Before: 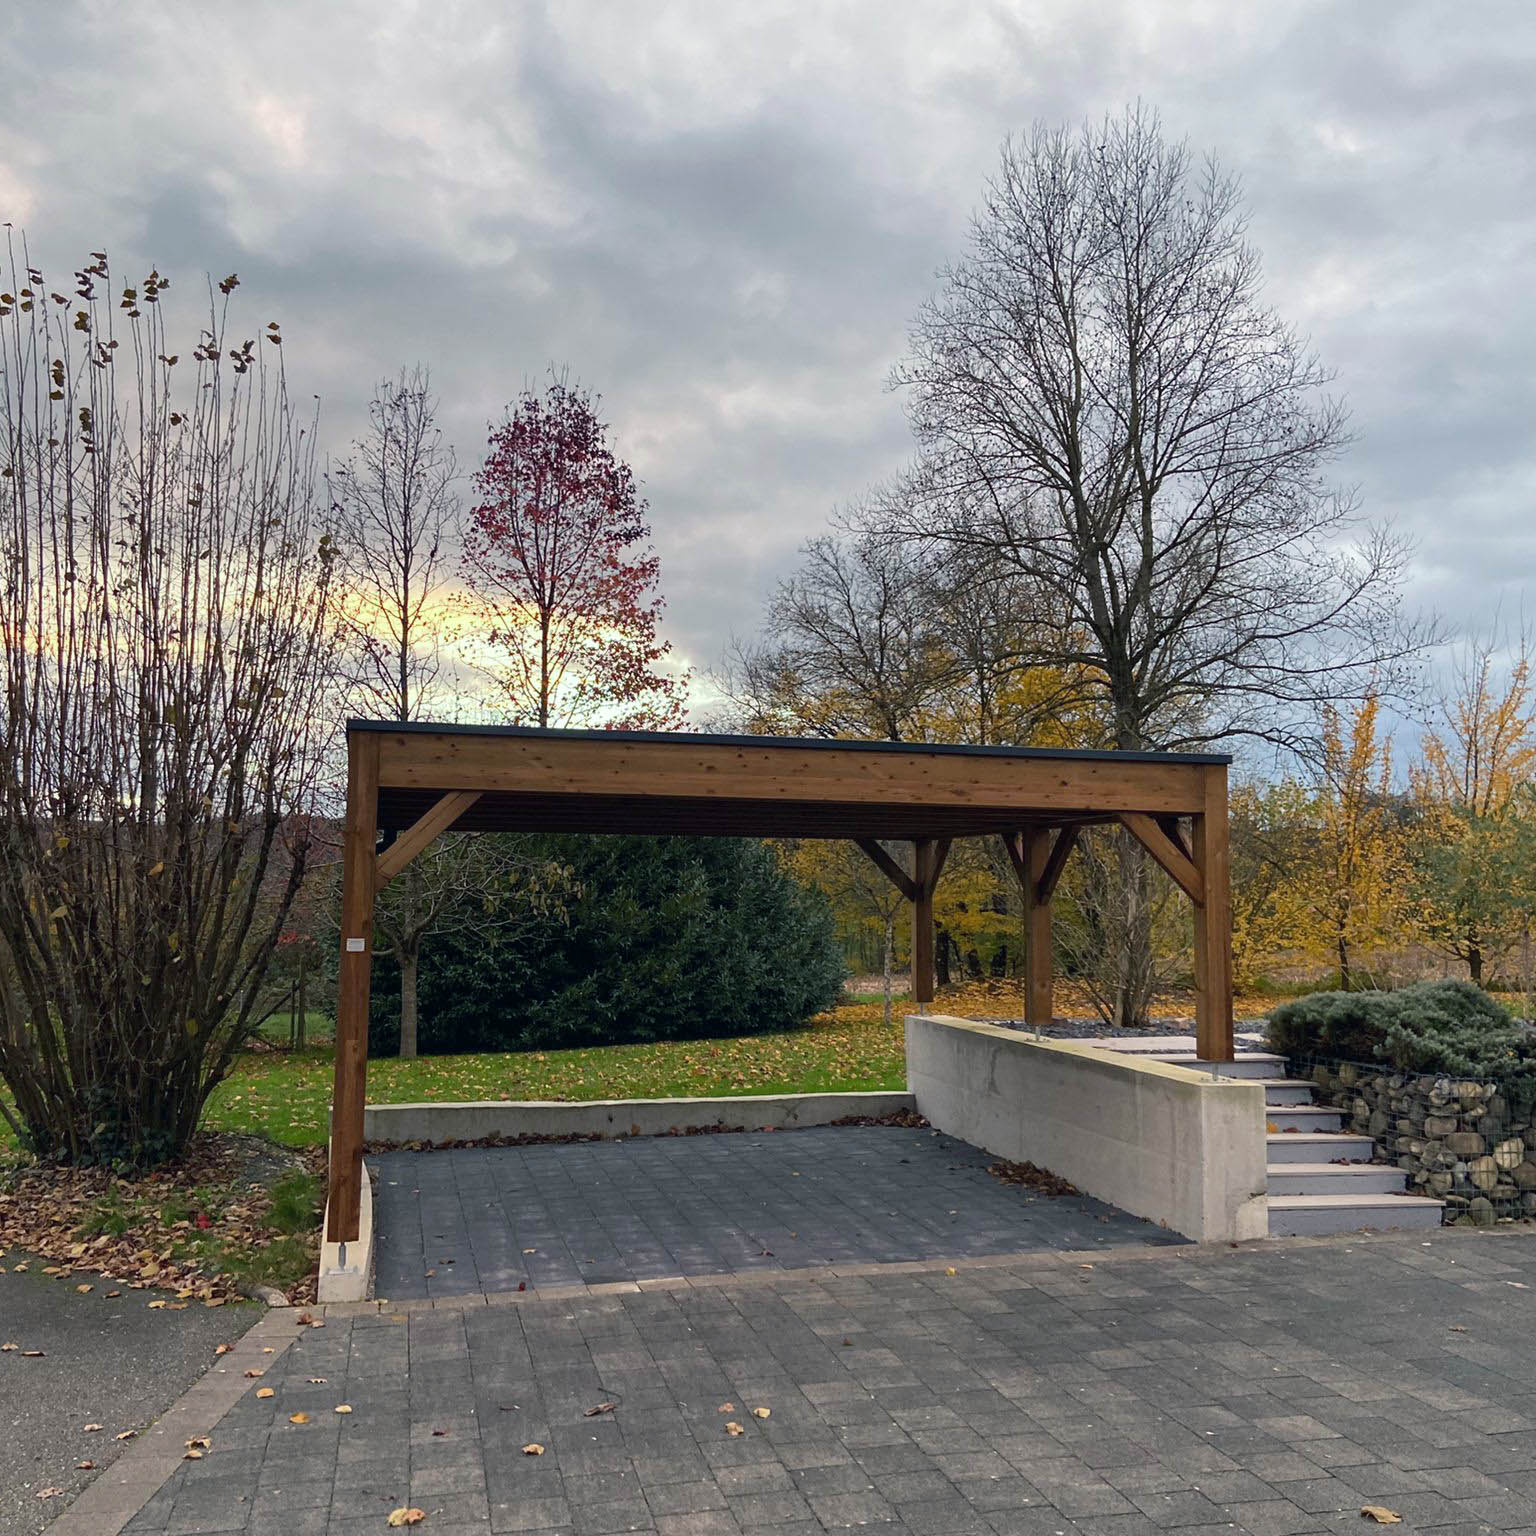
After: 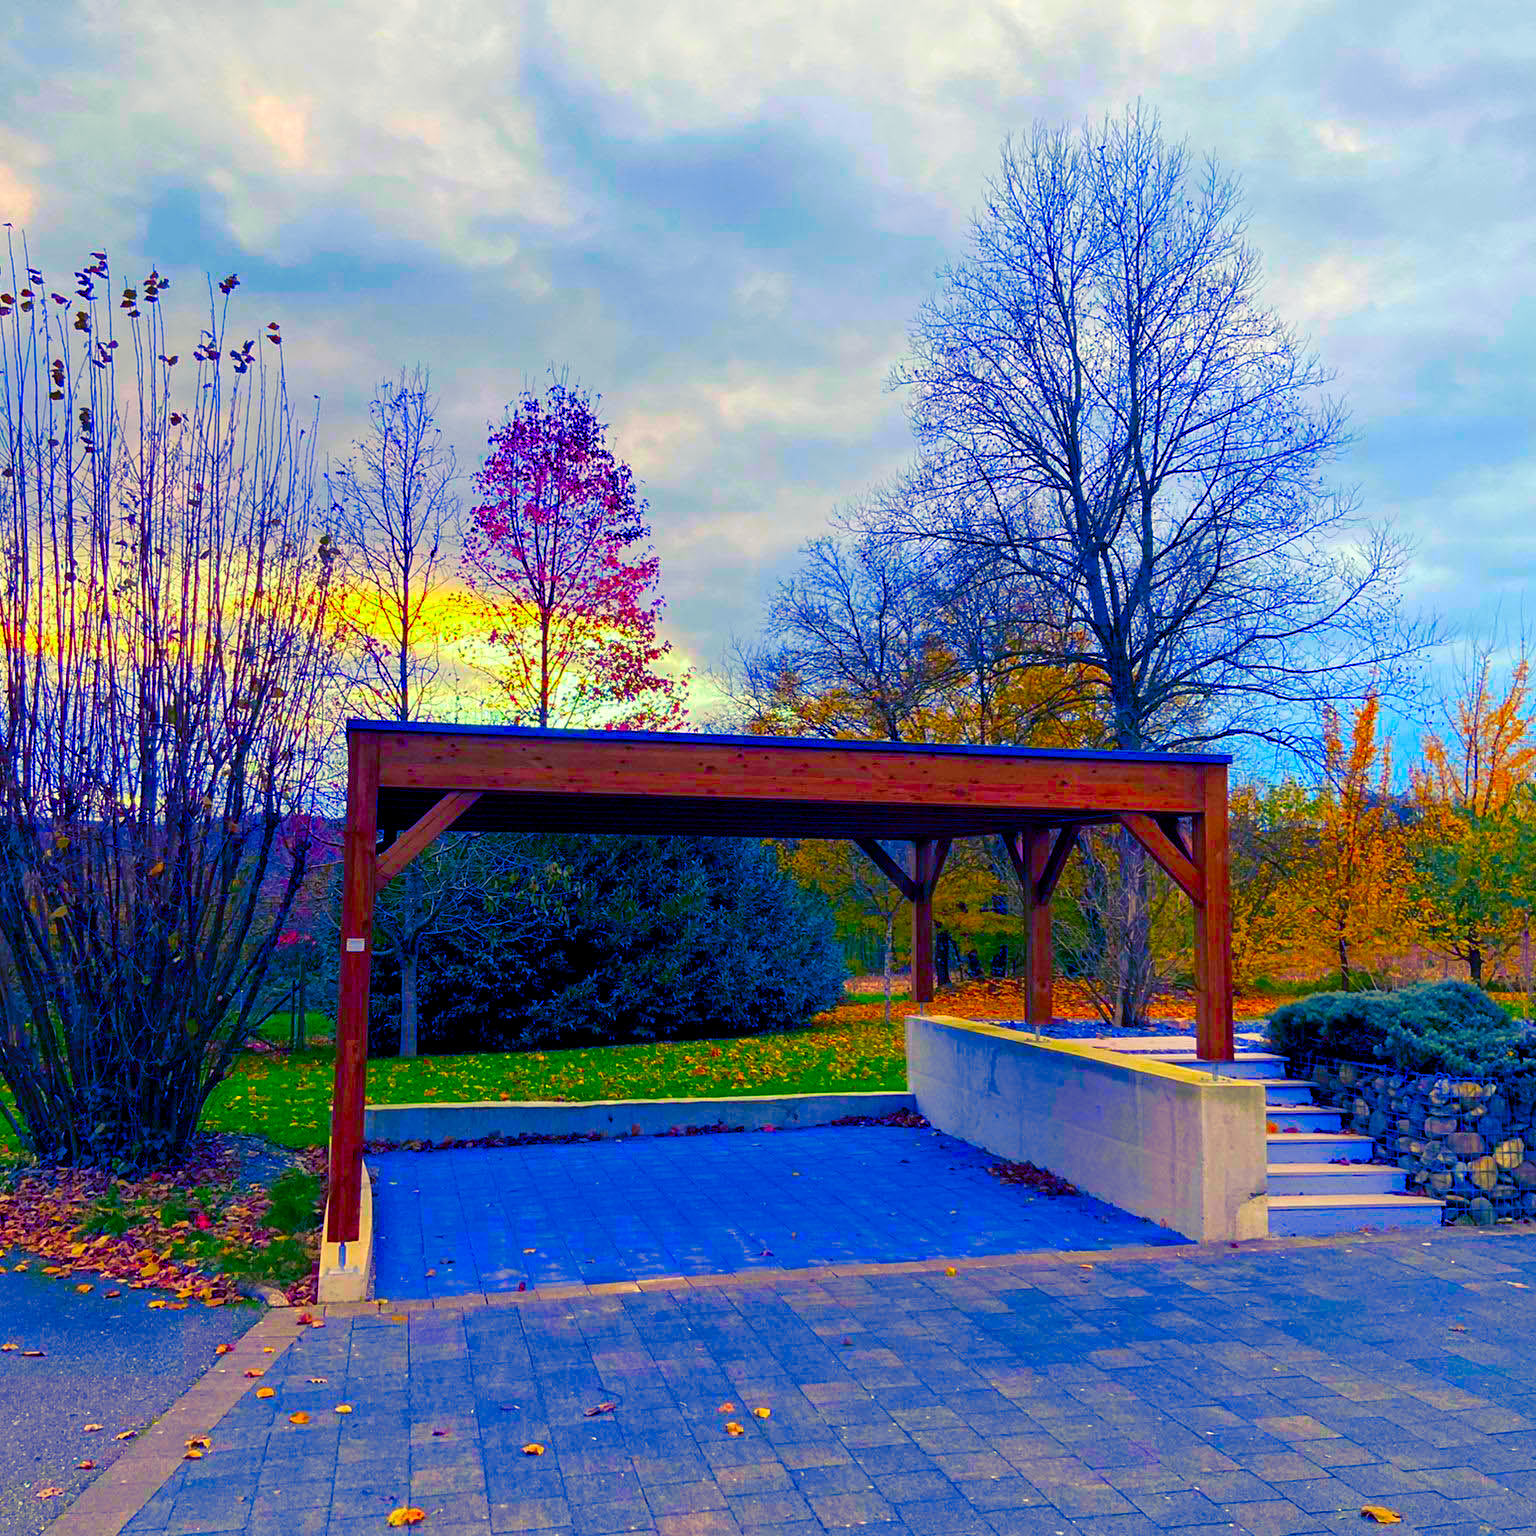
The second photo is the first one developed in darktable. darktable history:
color correction: saturation 3
color balance rgb: shadows lift › luminance -28.76%, shadows lift › chroma 15%, shadows lift › hue 270°, power › chroma 1%, power › hue 255°, highlights gain › luminance 7.14%, highlights gain › chroma 2%, highlights gain › hue 90°, global offset › luminance -0.29%, global offset › hue 260°, perceptual saturation grading › global saturation 20%, perceptual saturation grading › highlights -13.92%, perceptual saturation grading › shadows 50%
